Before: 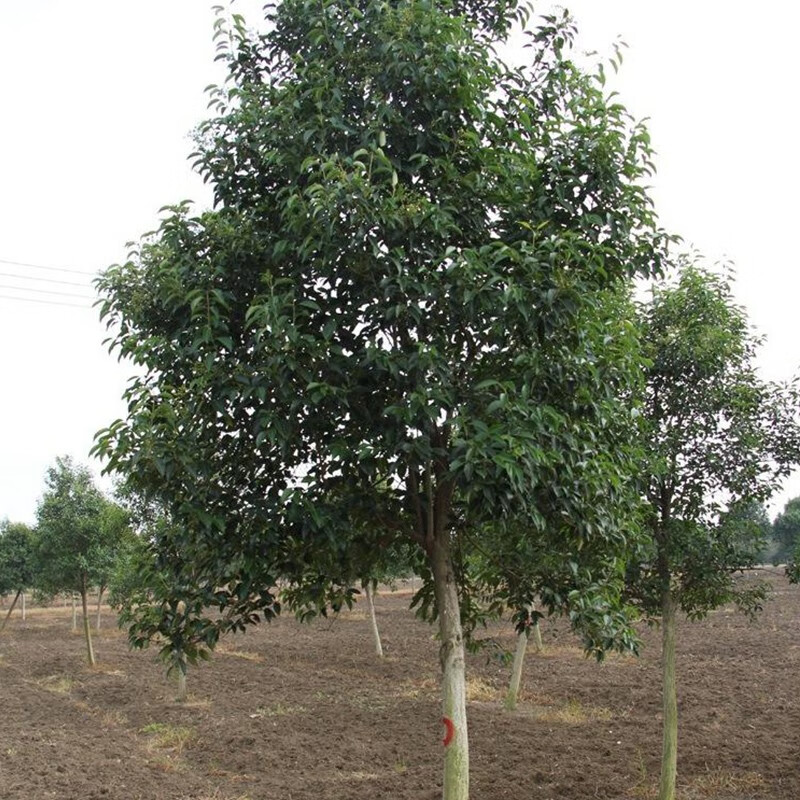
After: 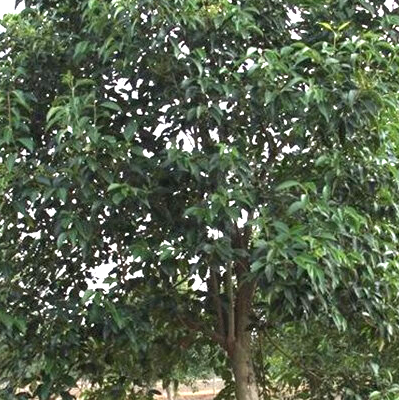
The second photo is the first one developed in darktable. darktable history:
exposure: black level correction 0, exposure 1.3 EV, compensate exposure bias true, compensate highlight preservation false
crop: left 25%, top 25%, right 25%, bottom 25%
